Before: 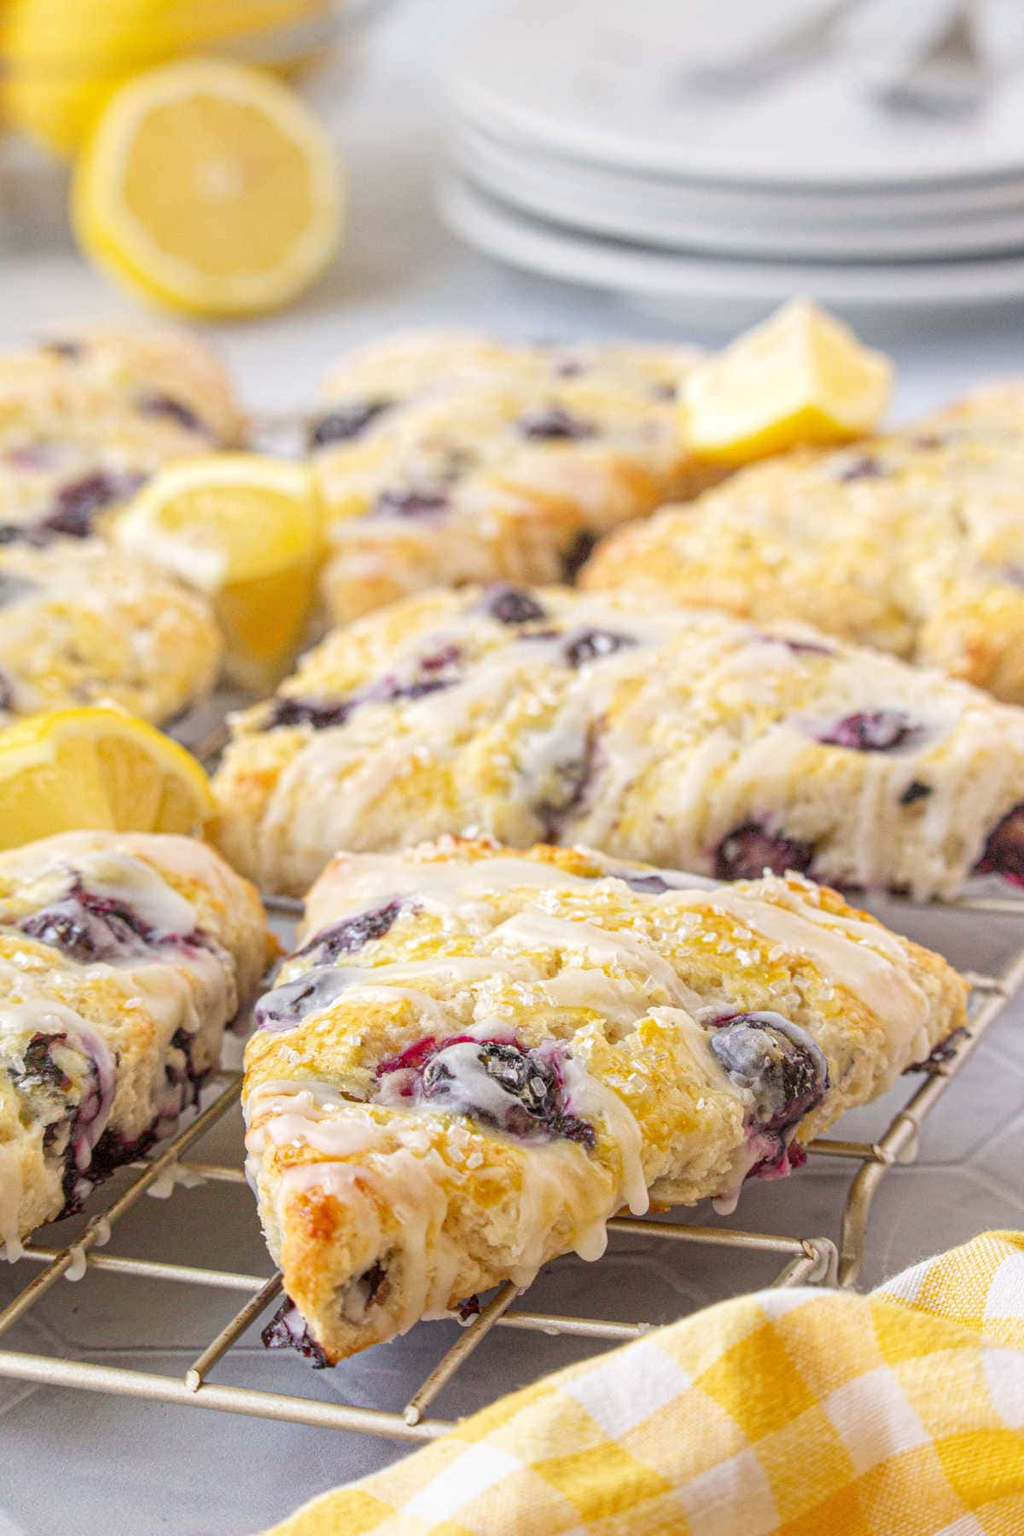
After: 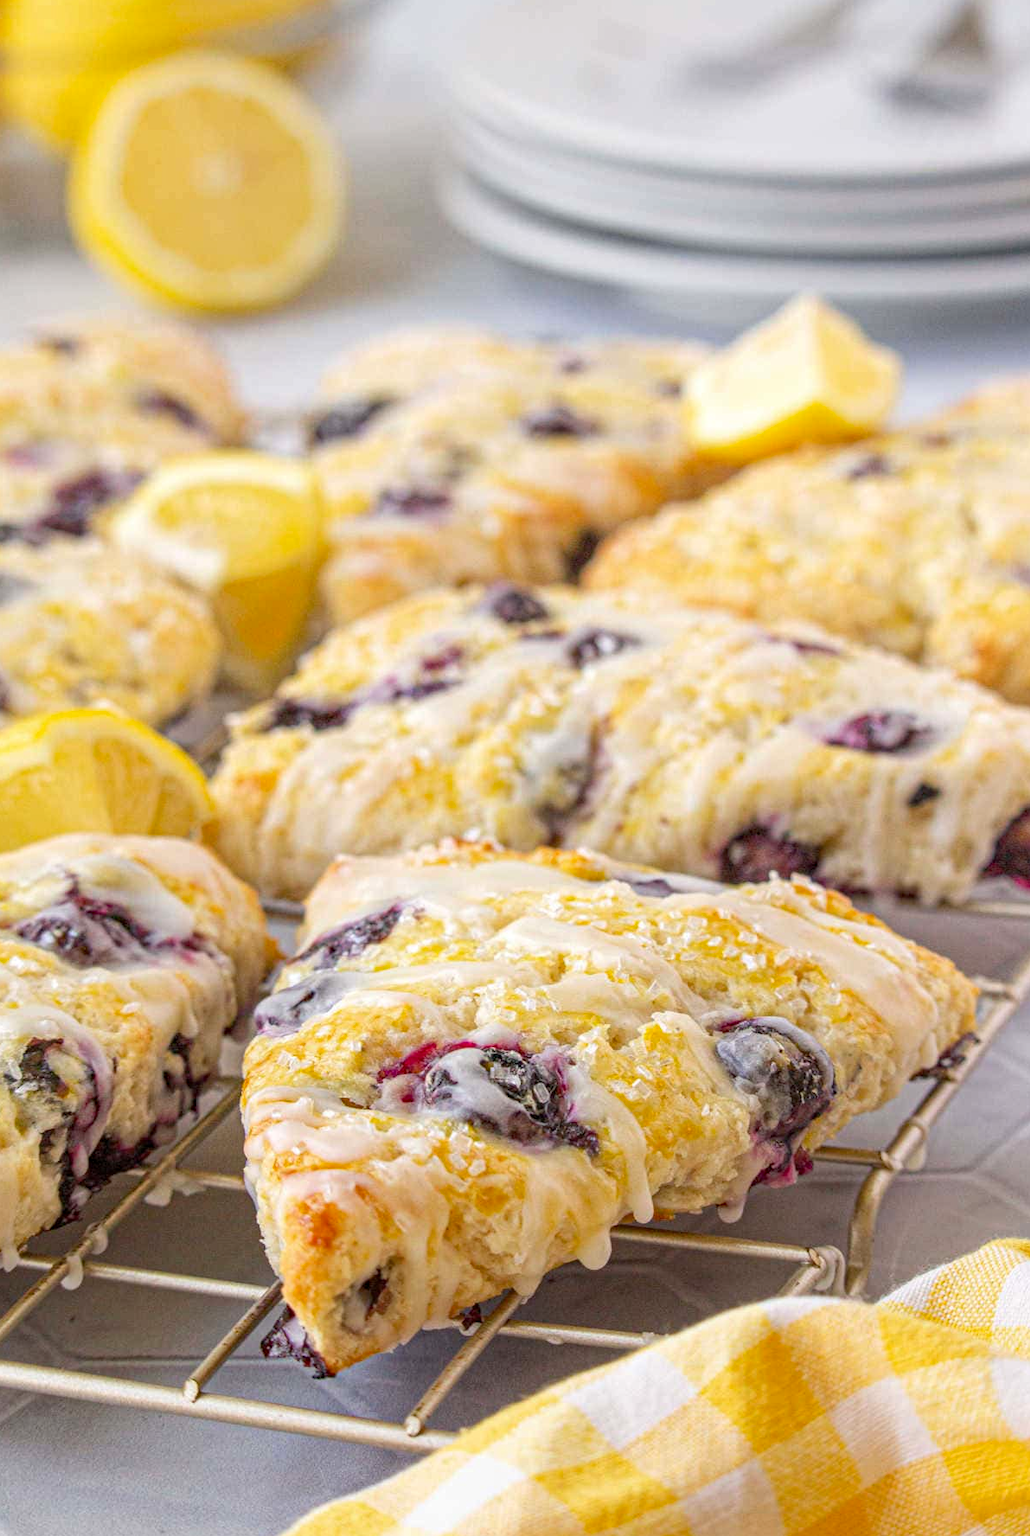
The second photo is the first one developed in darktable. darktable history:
haze removal: adaptive false
crop: left 0.438%, top 0.571%, right 0.159%, bottom 0.729%
